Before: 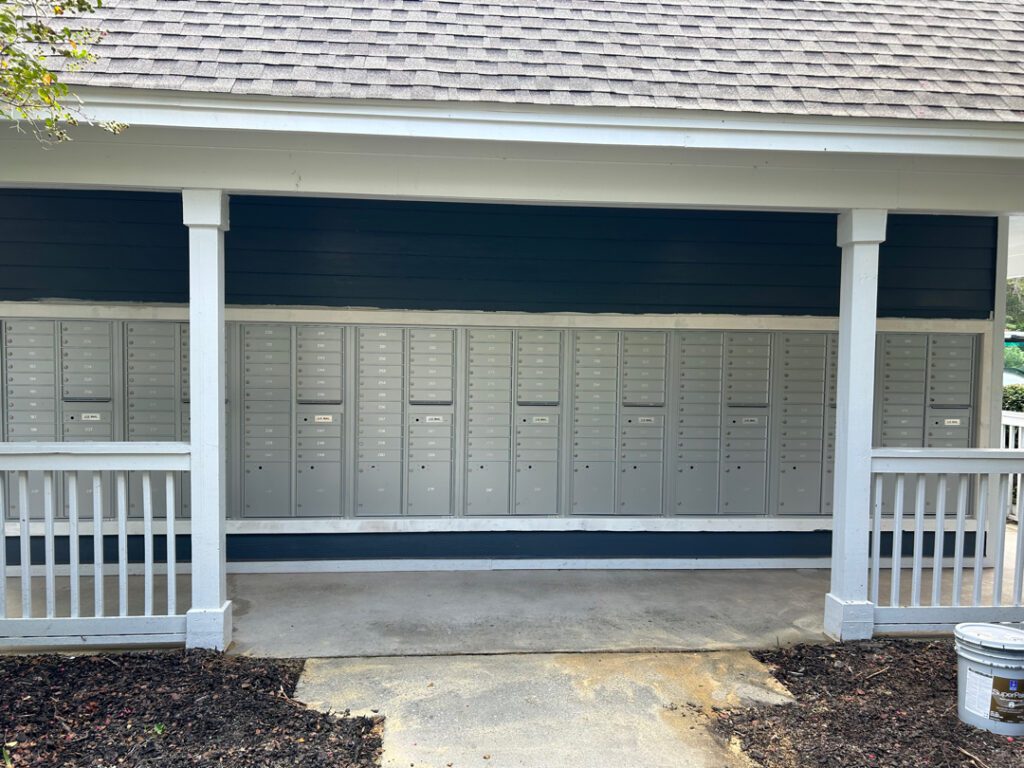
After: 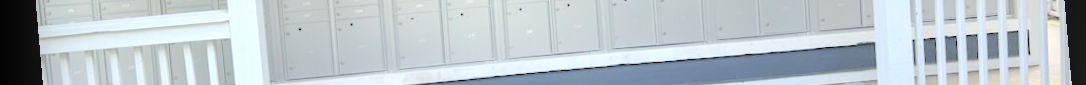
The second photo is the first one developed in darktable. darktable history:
contrast brightness saturation: brightness 1
crop and rotate: top 59.084%, bottom 30.916%
local contrast: on, module defaults
rotate and perspective: rotation -4.98°, automatic cropping off
